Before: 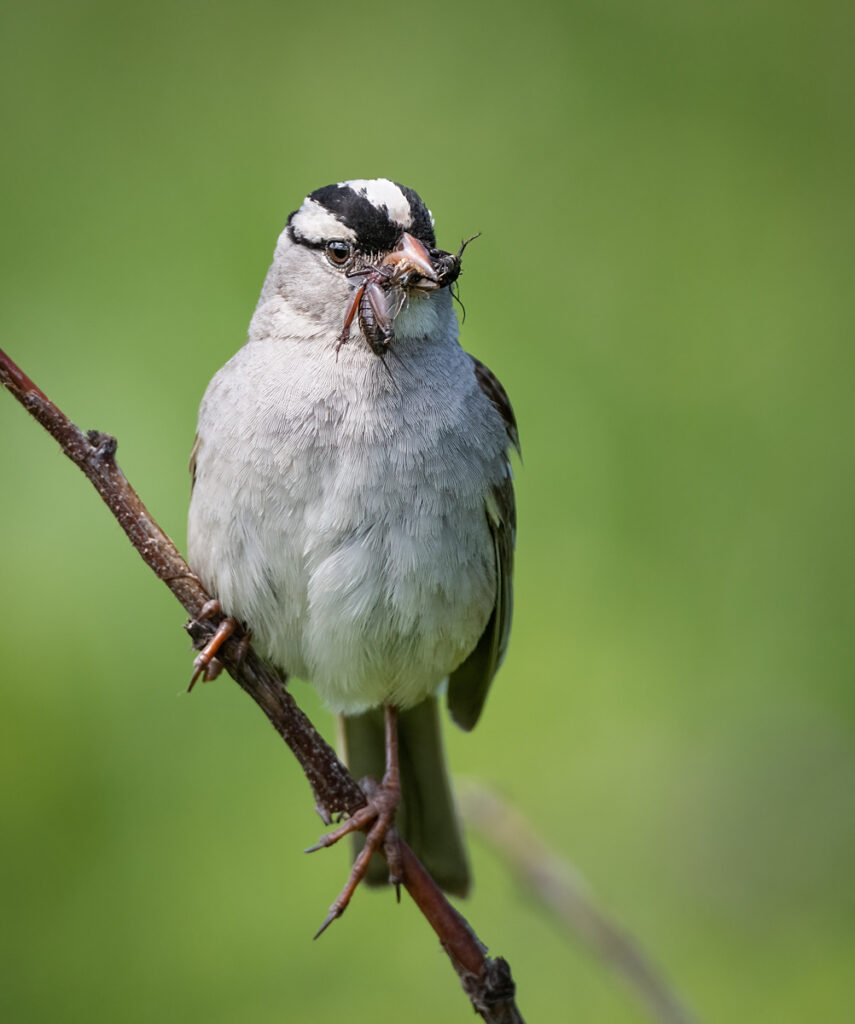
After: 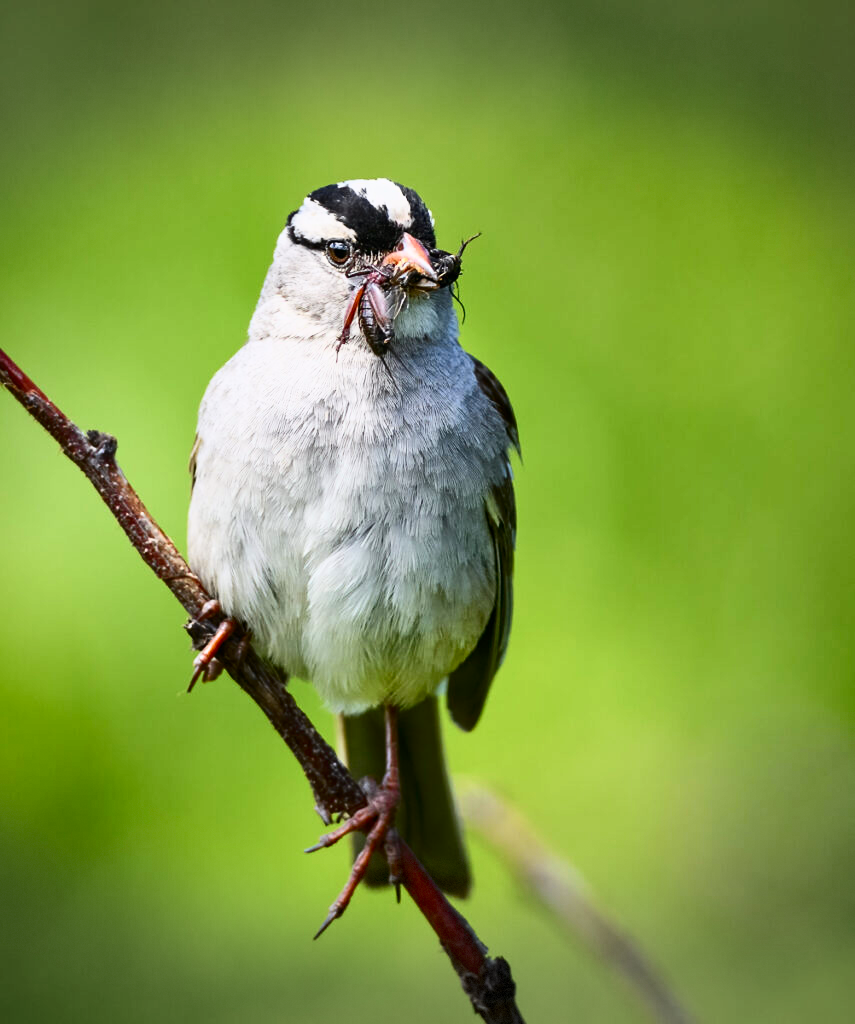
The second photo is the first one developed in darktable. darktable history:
tone curve: curves: ch0 [(0, 0) (0.187, 0.12) (0.384, 0.363) (0.577, 0.681) (0.735, 0.881) (0.864, 0.959) (1, 0.987)]; ch1 [(0, 0) (0.402, 0.36) (0.476, 0.466) (0.501, 0.501) (0.518, 0.514) (0.564, 0.614) (0.614, 0.664) (0.741, 0.829) (1, 1)]; ch2 [(0, 0) (0.429, 0.387) (0.483, 0.481) (0.503, 0.501) (0.522, 0.531) (0.564, 0.605) (0.615, 0.697) (0.702, 0.774) (1, 0.895)], color space Lab, independent channels
vignetting: fall-off start 100%, brightness -0.406, saturation -0.3, width/height ratio 1.324, dithering 8-bit output, unbound false
